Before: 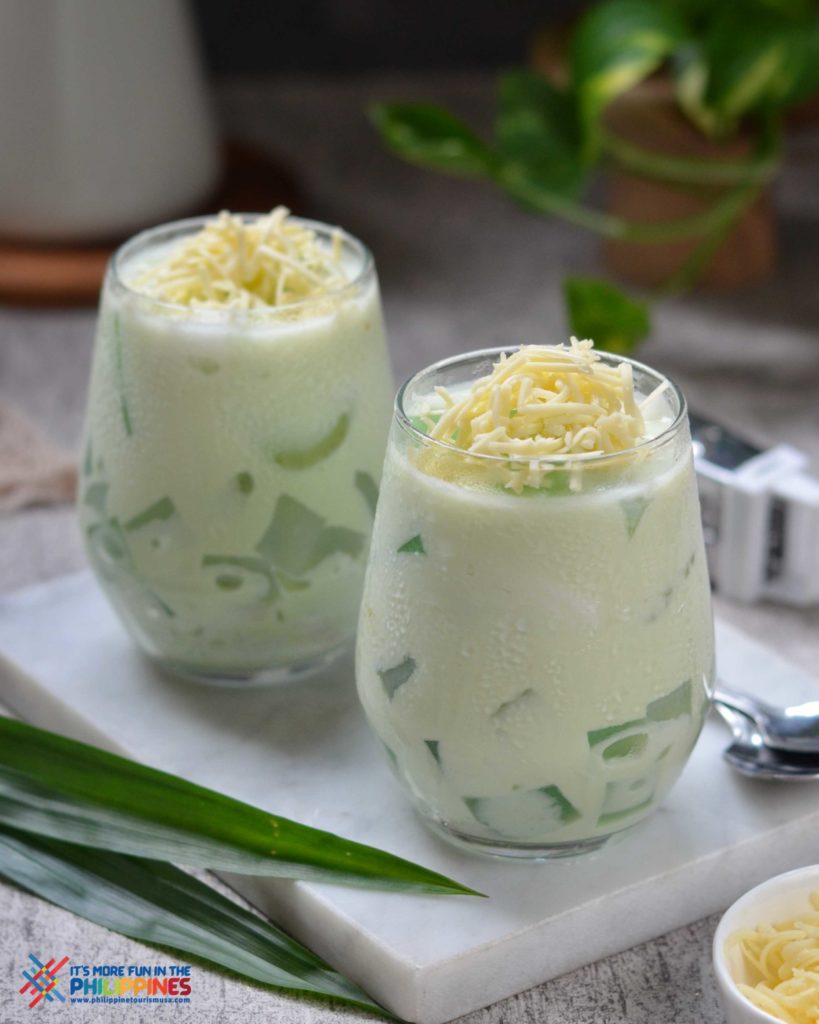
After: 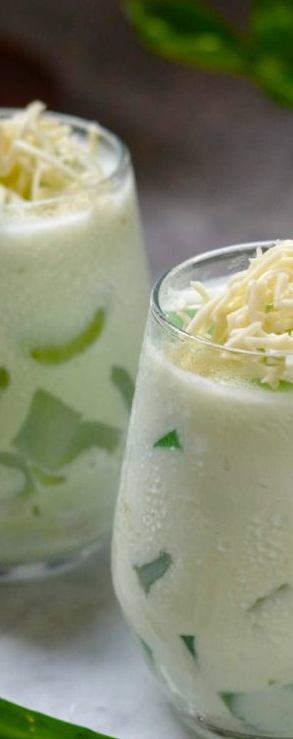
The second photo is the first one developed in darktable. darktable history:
local contrast: on, module defaults
crop and rotate: left 29.832%, top 10.327%, right 34.352%, bottom 17.439%
color balance rgb: linear chroma grading › shadows 19.27%, linear chroma grading › highlights 3.261%, linear chroma grading › mid-tones 10.524%, perceptual saturation grading › global saturation 0.609%, perceptual saturation grading › highlights -29.624%, perceptual saturation grading › mid-tones 28.92%, perceptual saturation grading › shadows 59.035%, global vibrance 7.634%
